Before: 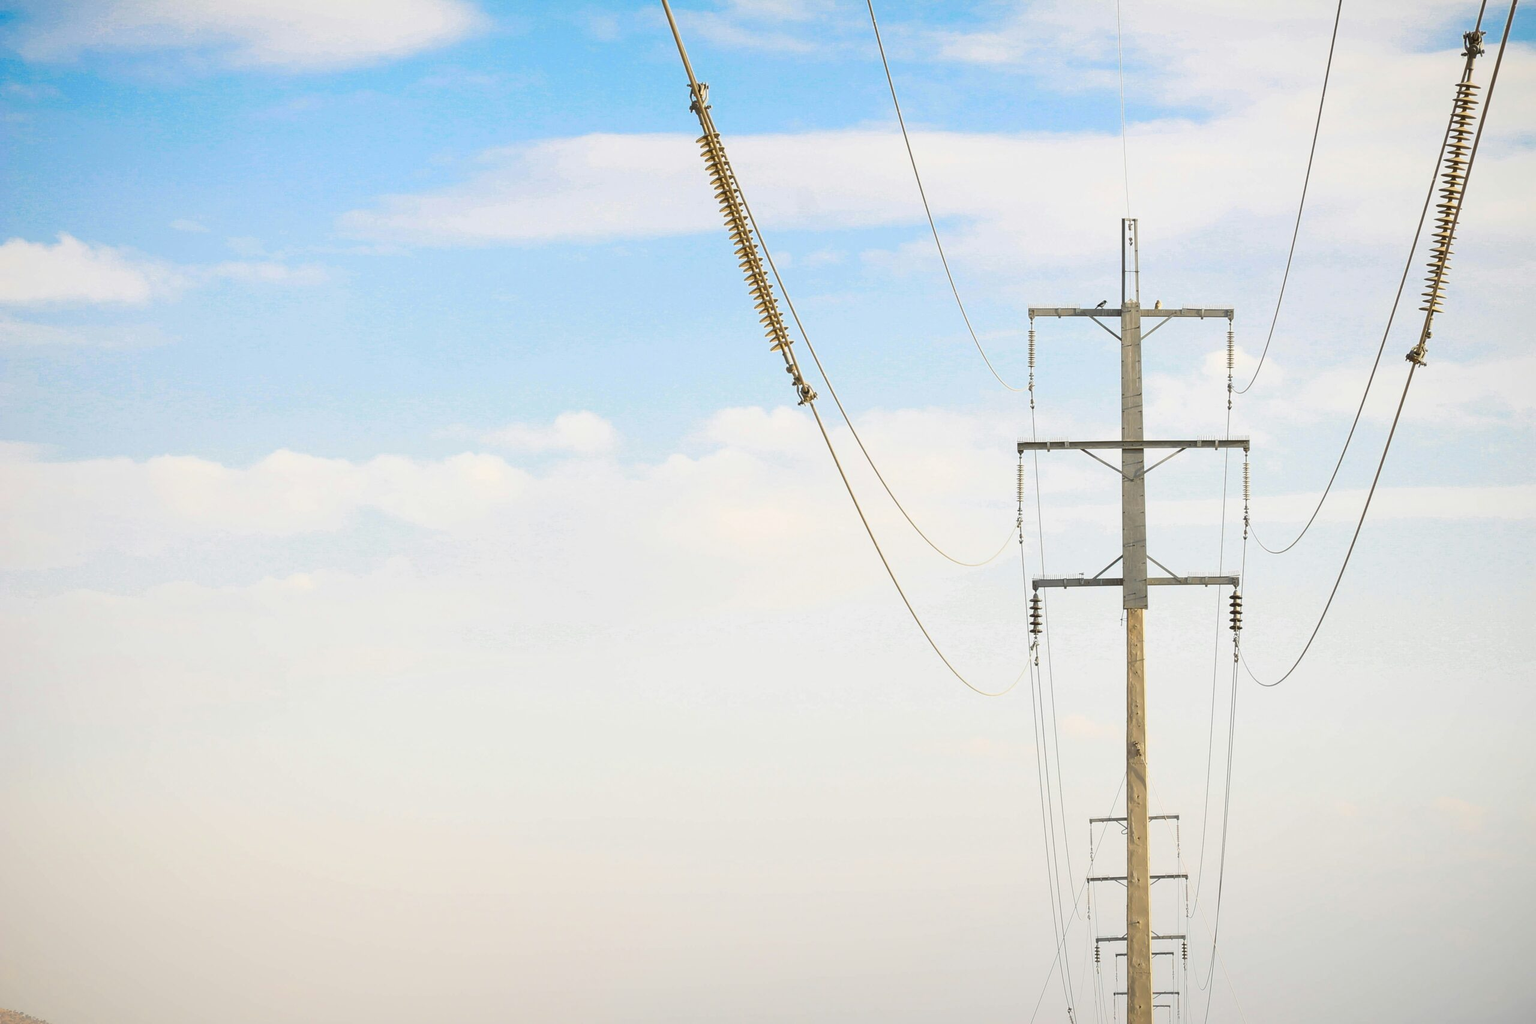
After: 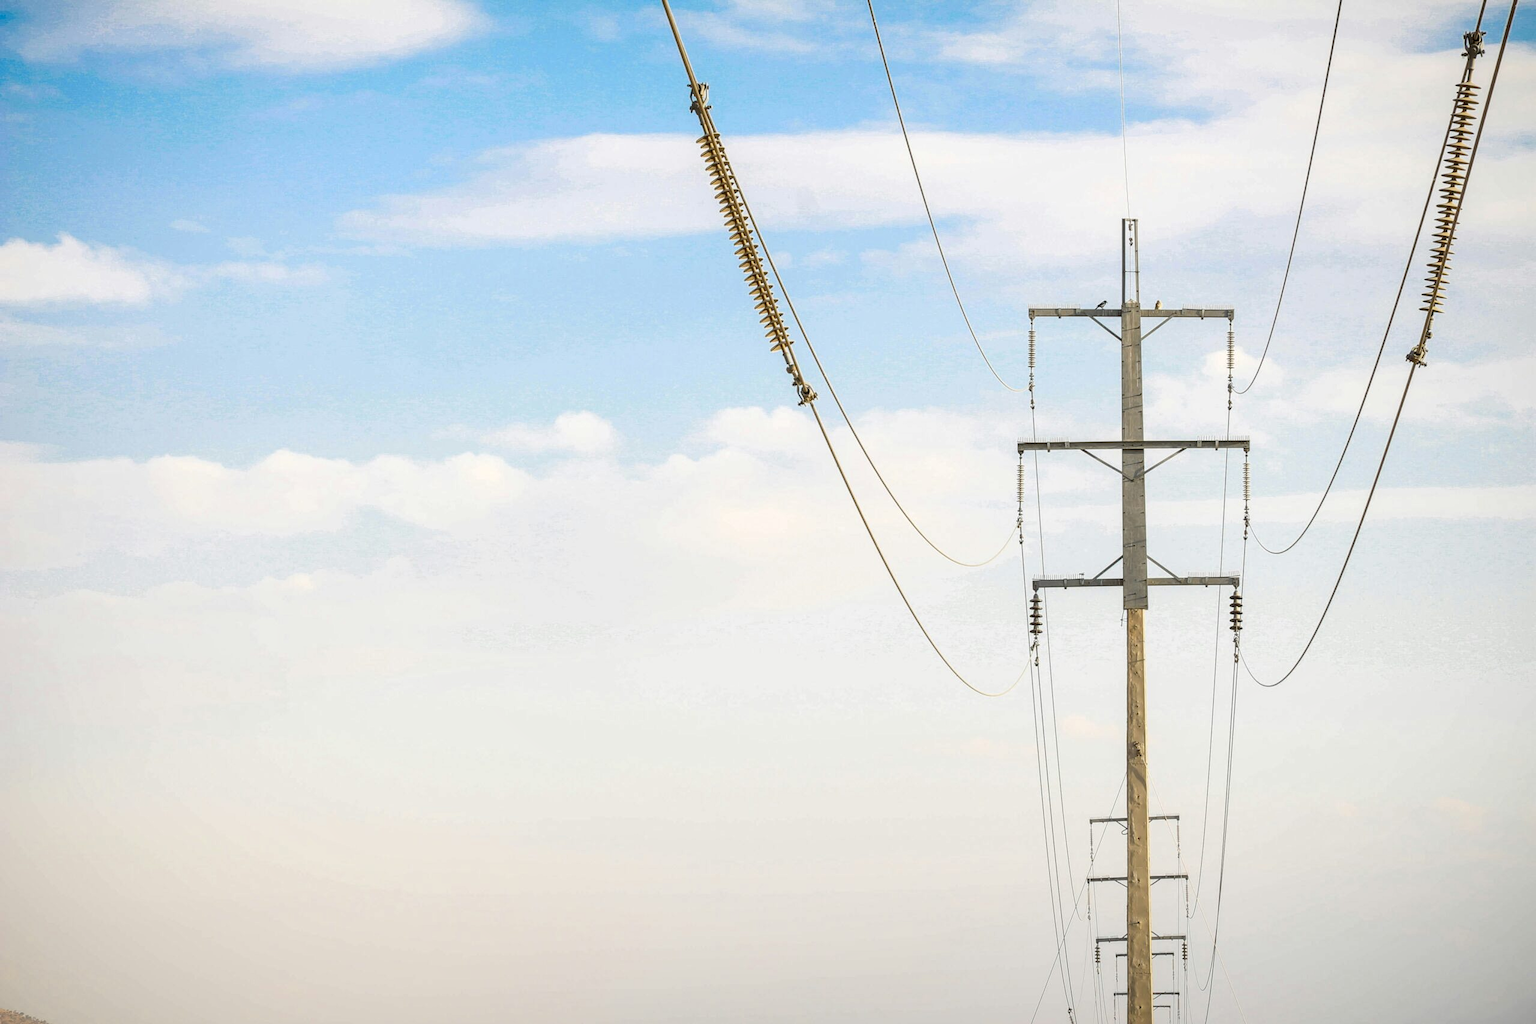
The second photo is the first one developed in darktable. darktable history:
levels: white 99.89%
local contrast: highlights 61%, detail 143%, midtone range 0.426
